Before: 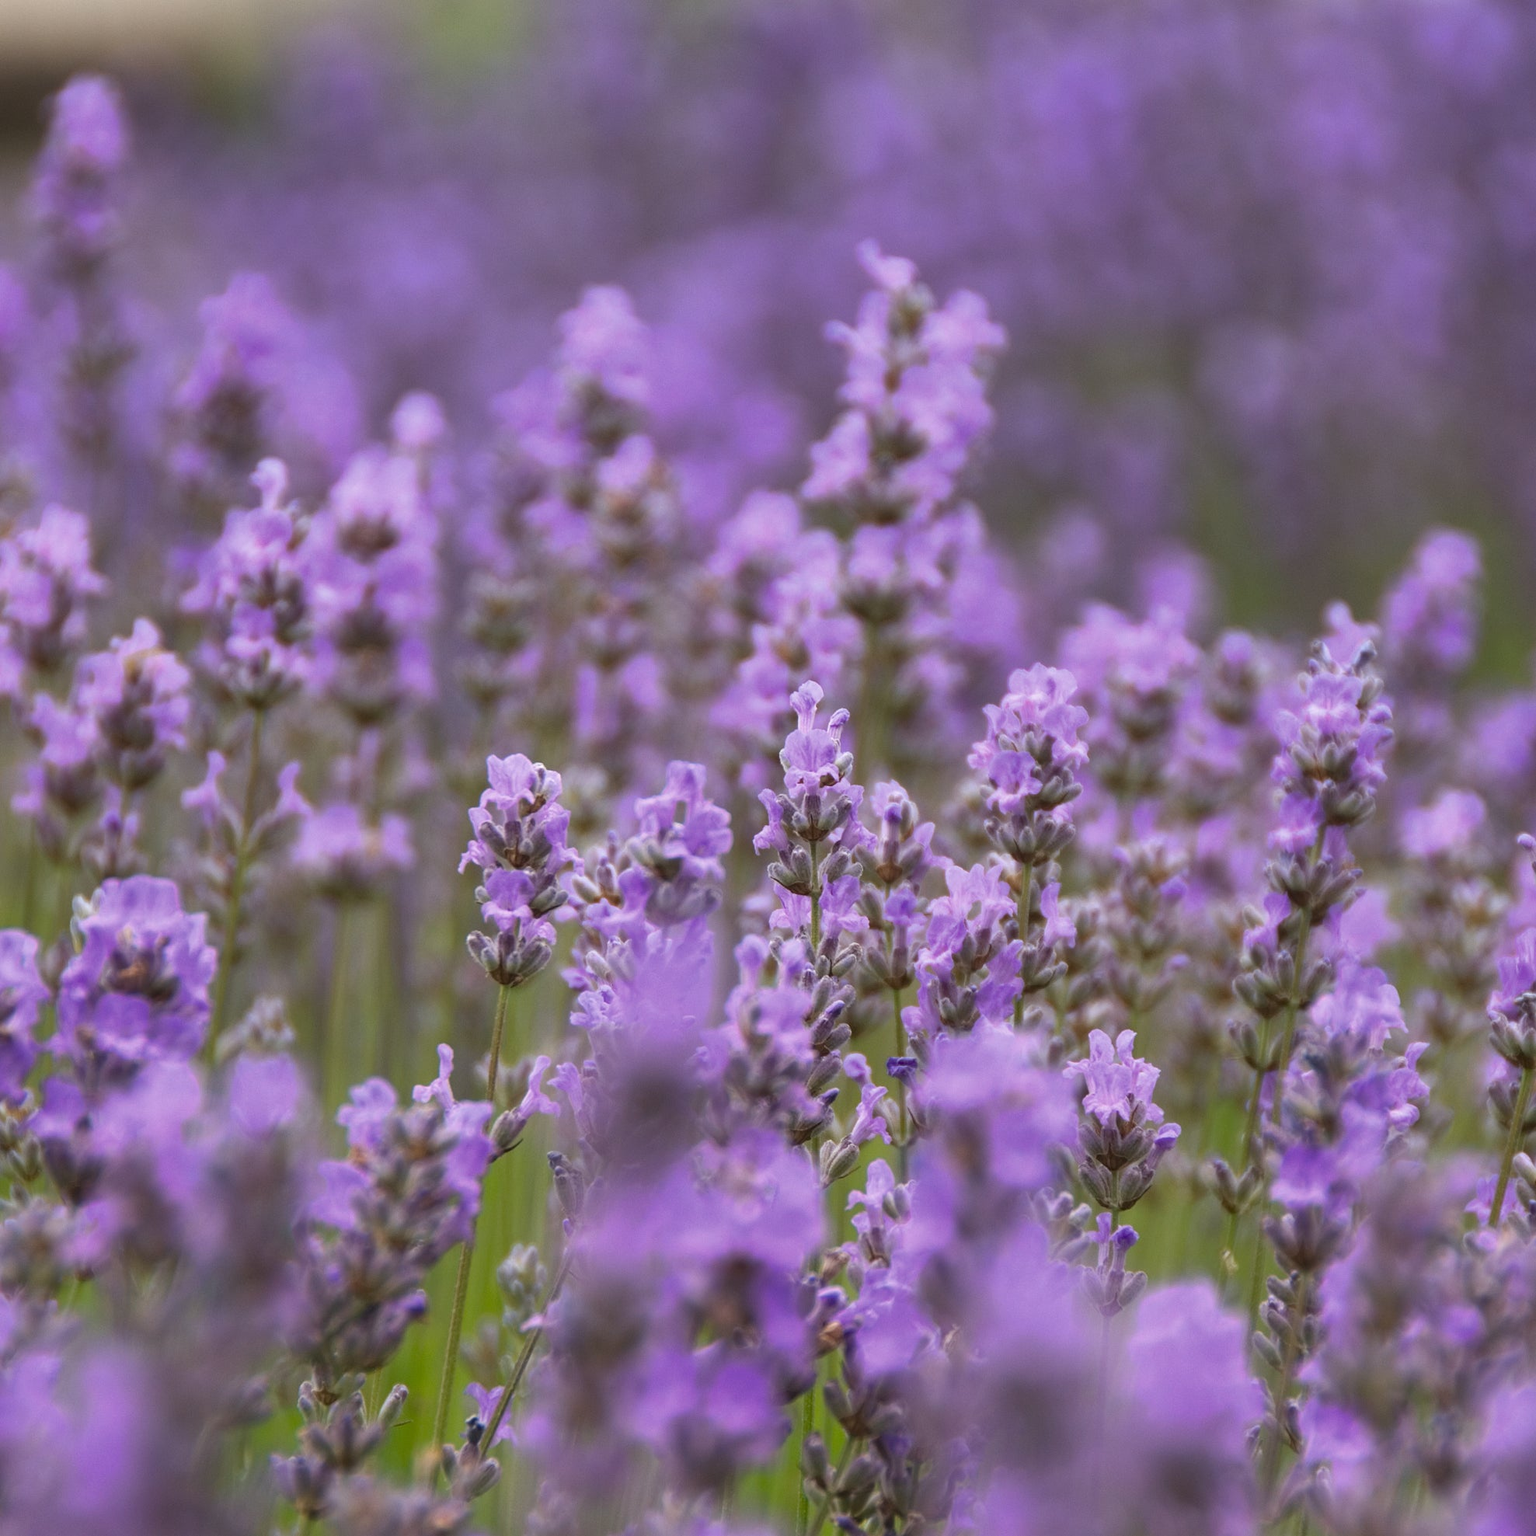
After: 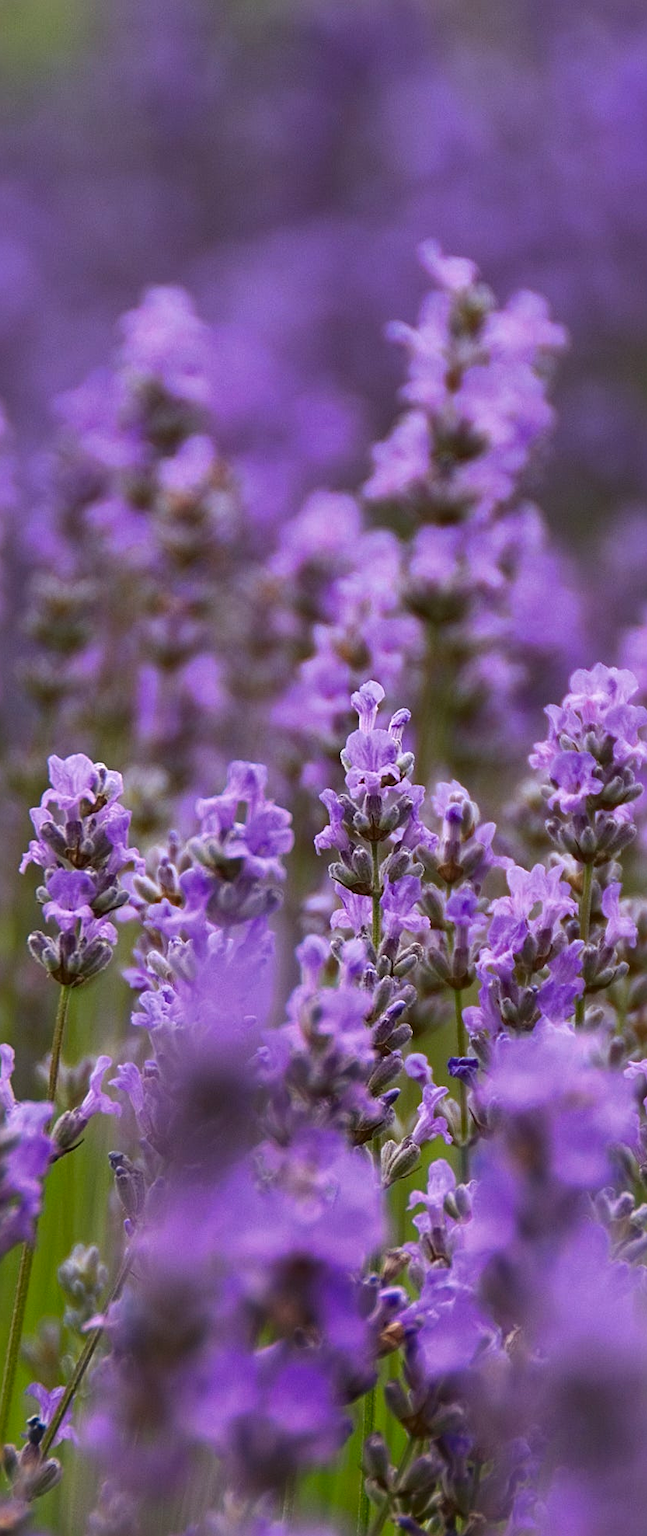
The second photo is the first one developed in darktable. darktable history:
crop: left 28.583%, right 29.231%
sharpen: radius 2.167, amount 0.381, threshold 0
contrast brightness saturation: contrast 0.12, brightness -0.12, saturation 0.2
exposure: compensate highlight preservation false
